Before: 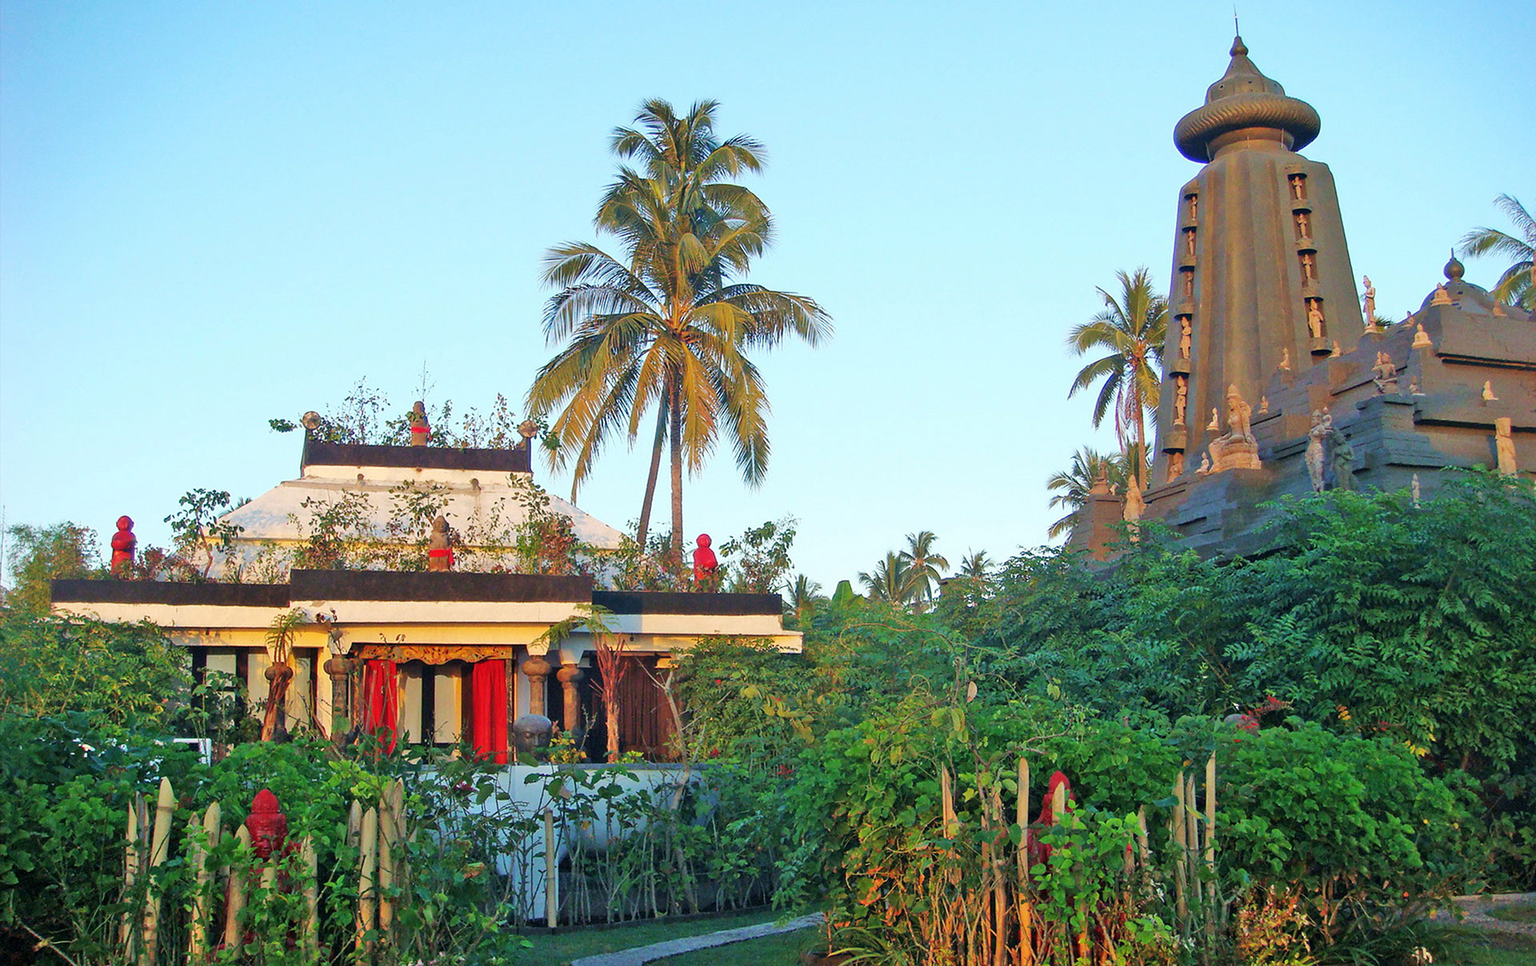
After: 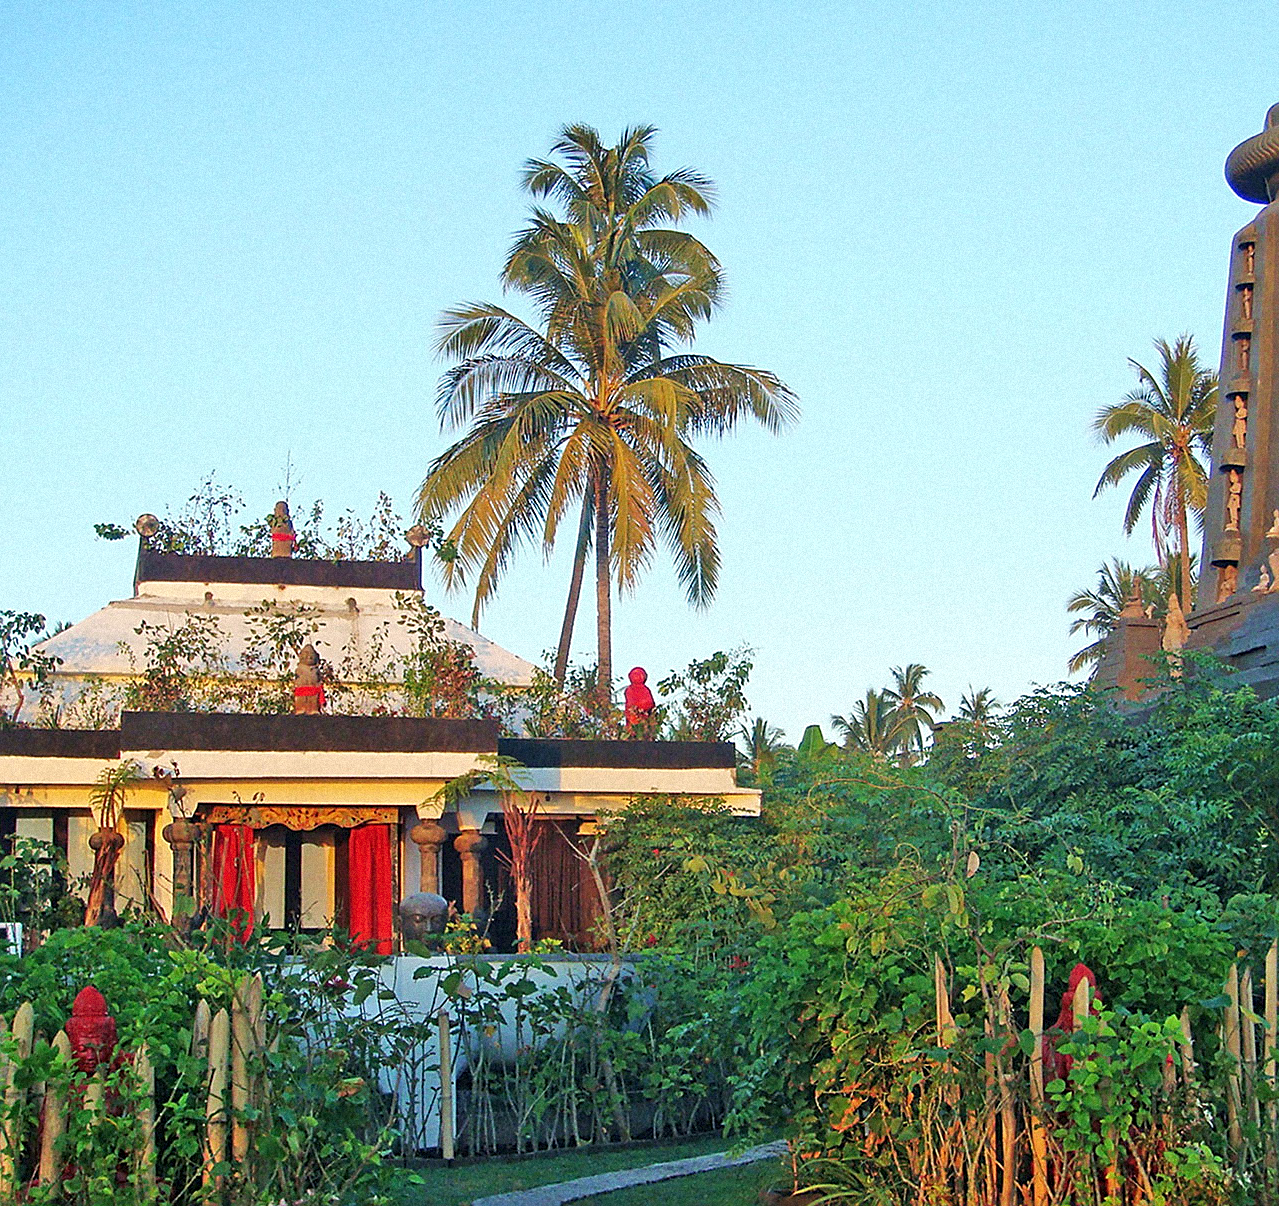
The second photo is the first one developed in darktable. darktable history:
grain: mid-tones bias 0%
crop and rotate: left 12.648%, right 20.685%
sharpen: amount 0.575
